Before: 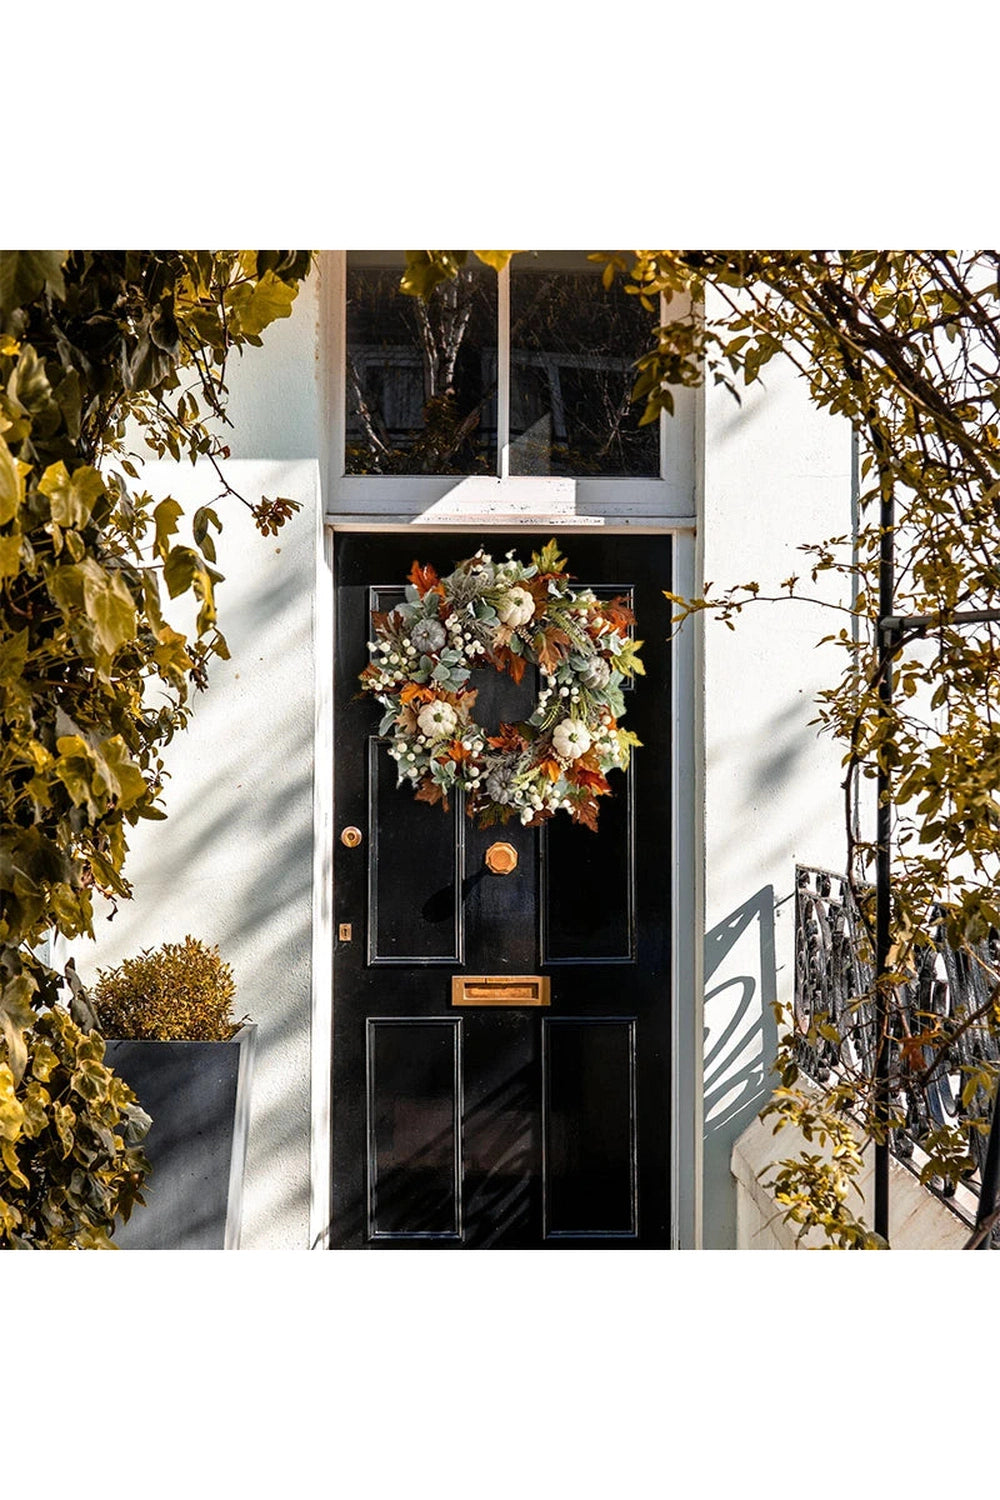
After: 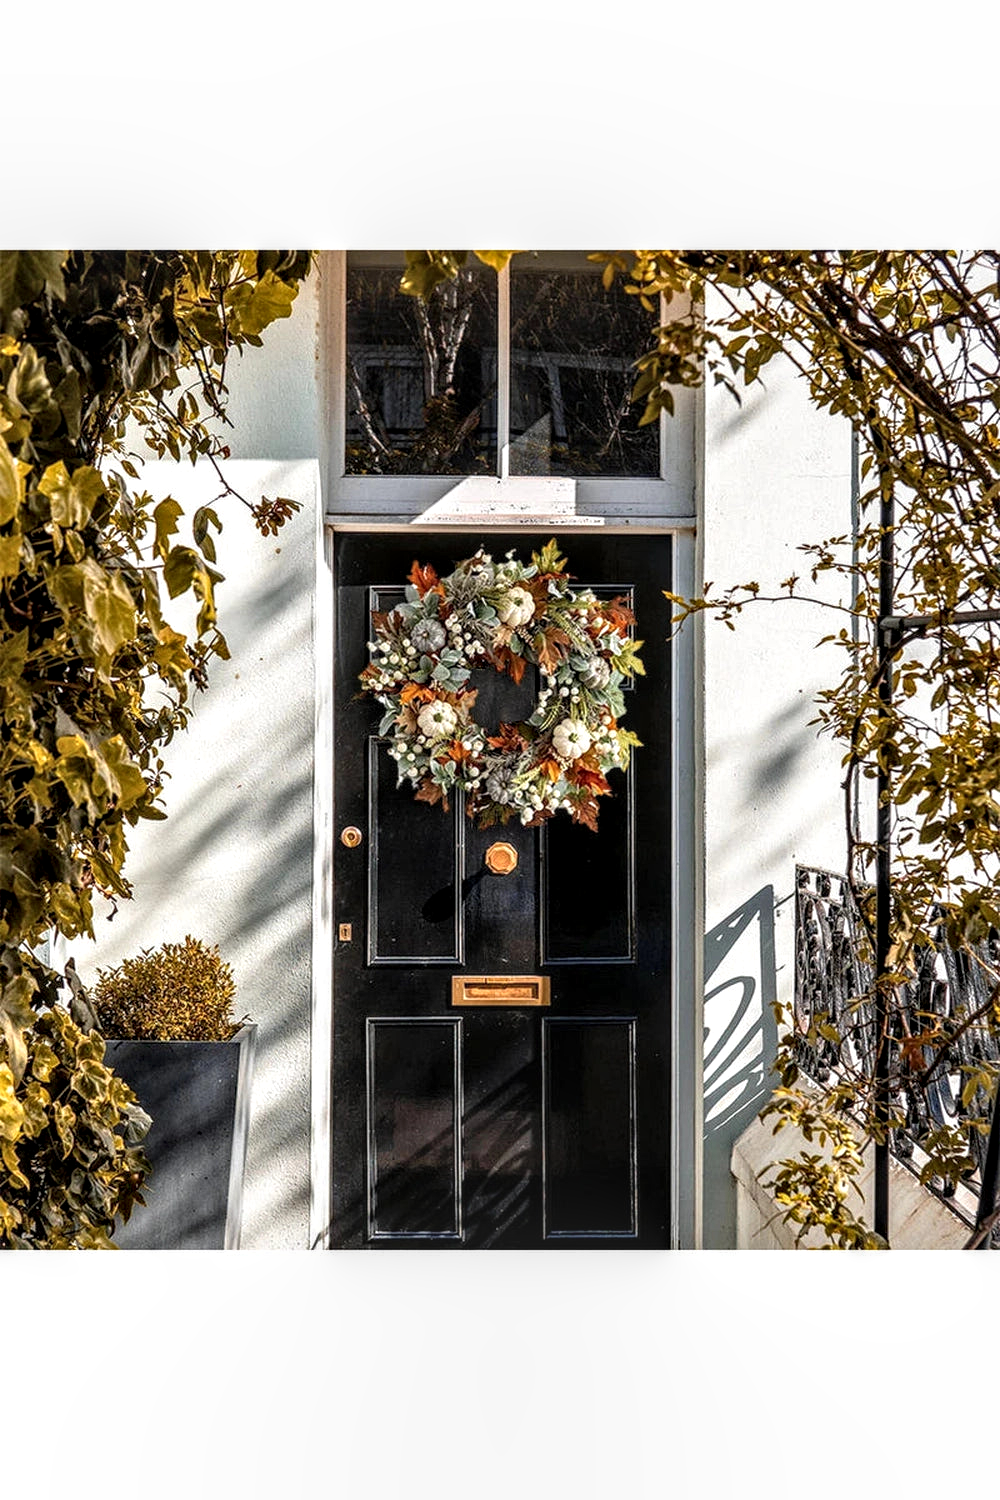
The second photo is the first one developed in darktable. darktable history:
tone equalizer: on, module defaults
local contrast: detail 150%
